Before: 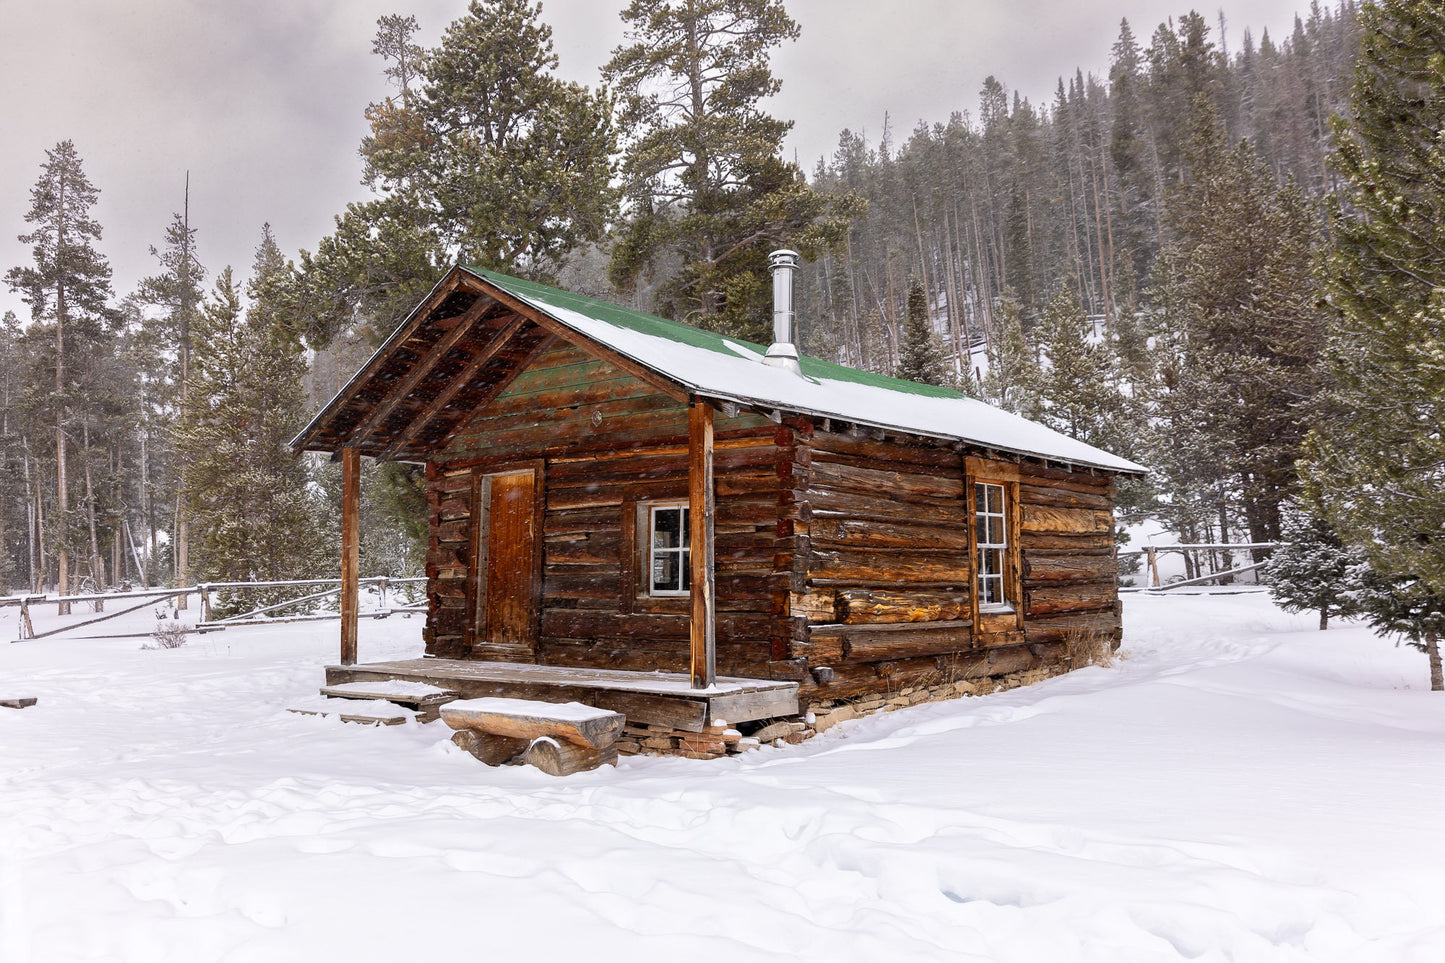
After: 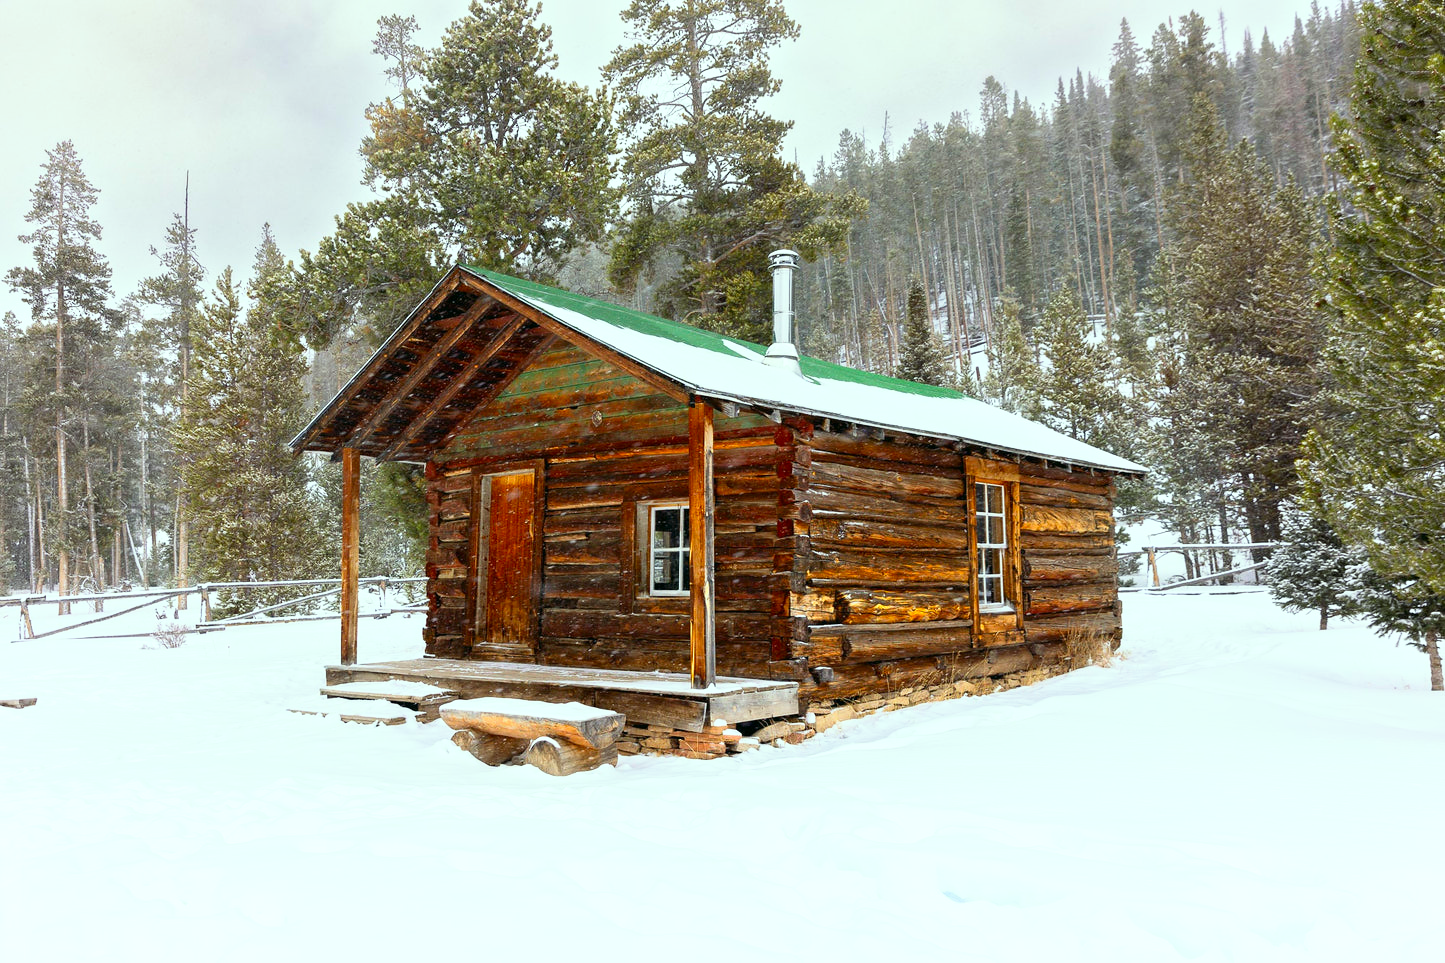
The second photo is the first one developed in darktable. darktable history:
tone curve: curves: ch0 [(0, 0) (0.003, 0.003) (0.011, 0.012) (0.025, 0.027) (0.044, 0.048) (0.069, 0.076) (0.1, 0.109) (0.136, 0.148) (0.177, 0.194) (0.224, 0.245) (0.277, 0.303) (0.335, 0.366) (0.399, 0.436) (0.468, 0.511) (0.543, 0.593) (0.623, 0.681) (0.709, 0.775) (0.801, 0.875) (0.898, 0.954) (1, 1)], preserve colors none
exposure: exposure 0.2 EV, compensate highlight preservation false
color correction: highlights a* -7.33, highlights b* 1.26, shadows a* -3.55, saturation 1.4
shadows and highlights: radius 93.07, shadows -14.46, white point adjustment 0.23, highlights 31.48, compress 48.23%, highlights color adjustment 52.79%, soften with gaussian
